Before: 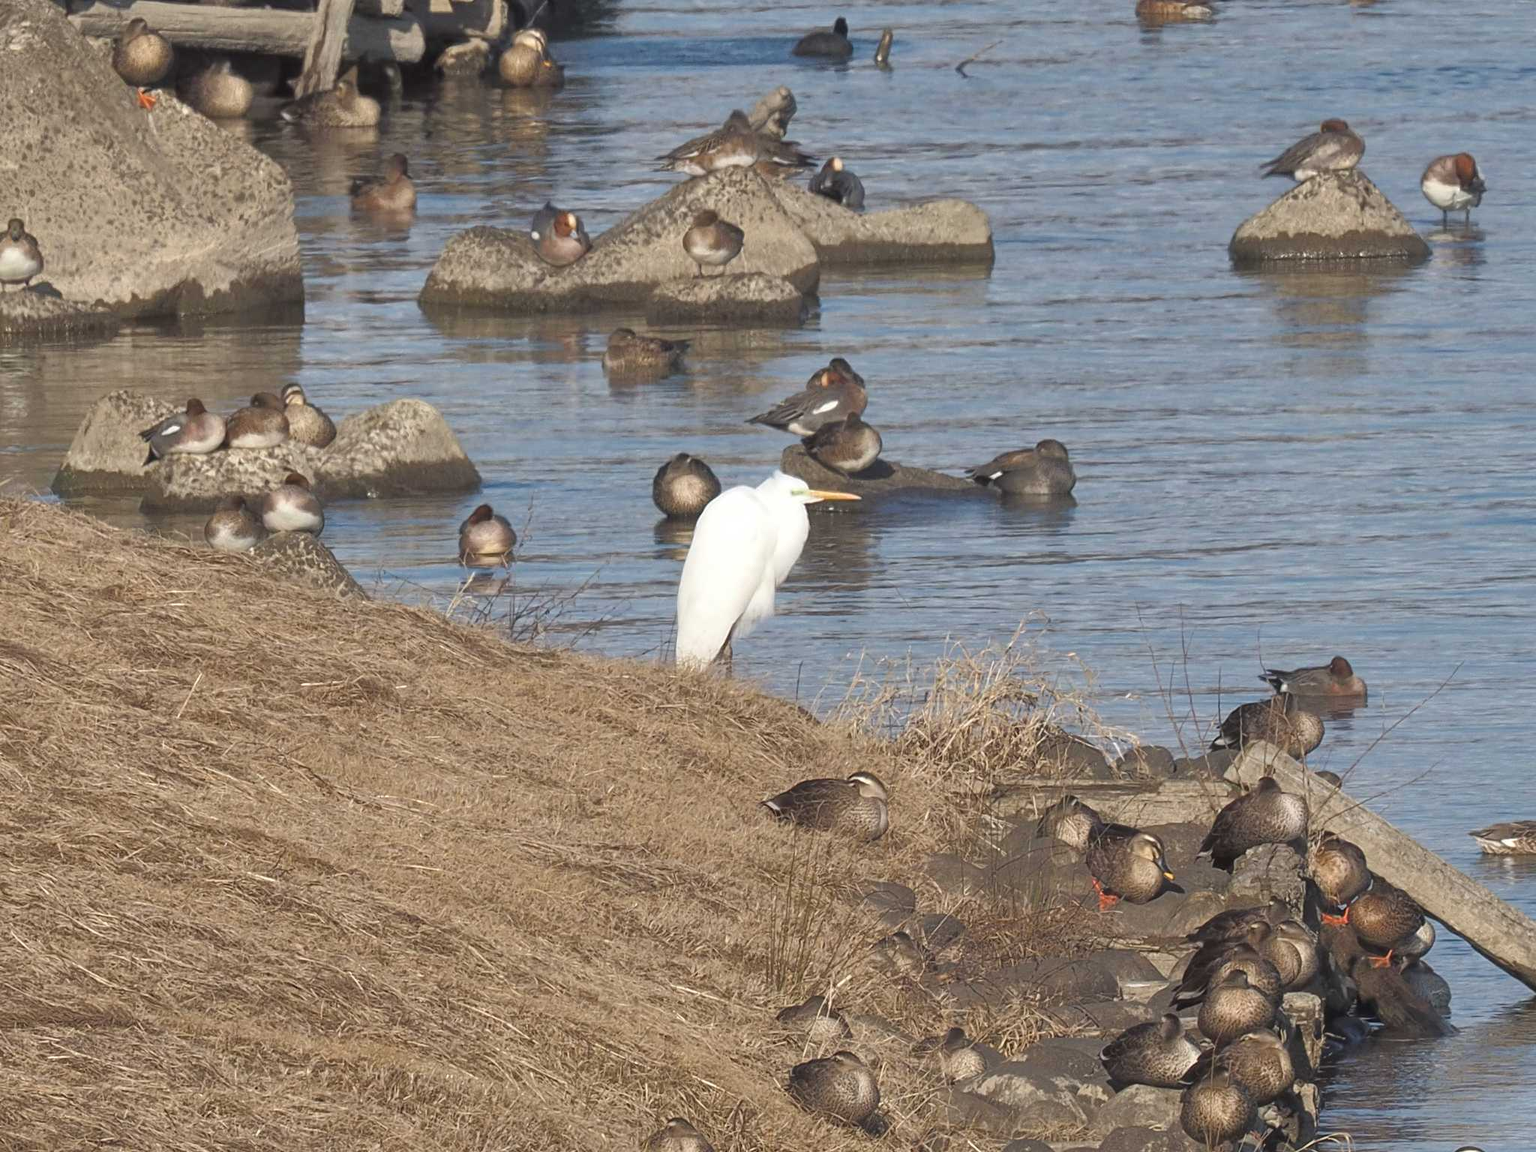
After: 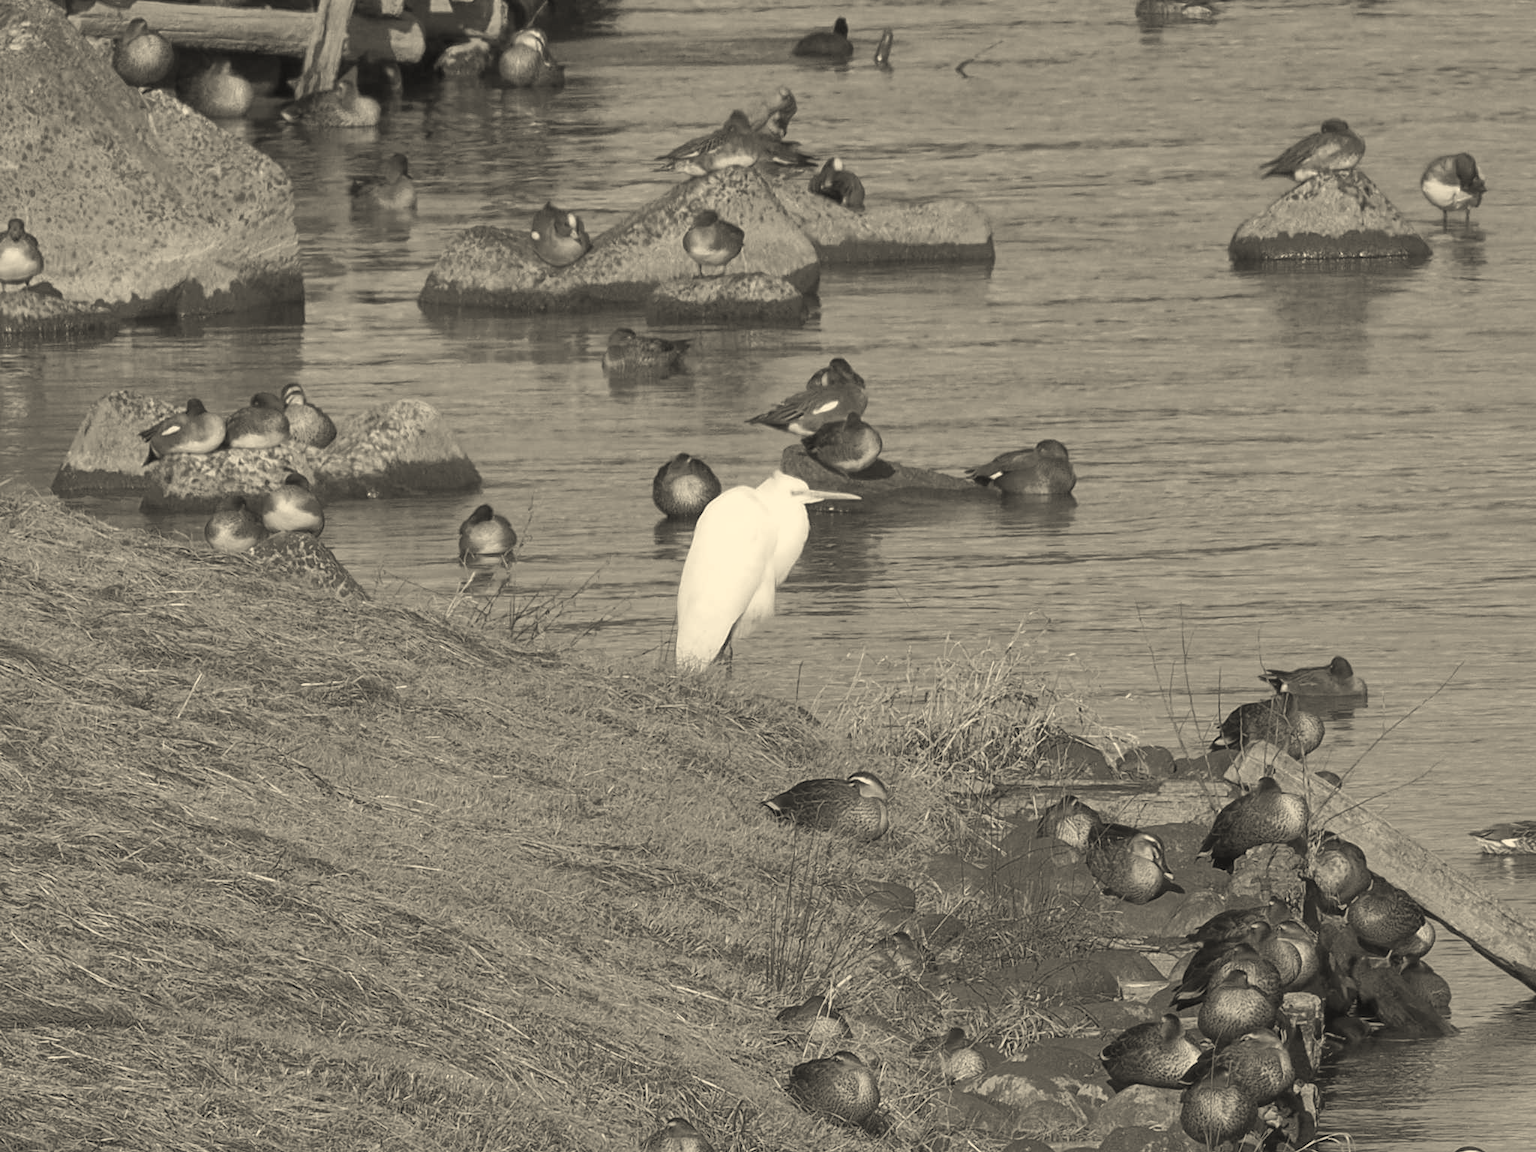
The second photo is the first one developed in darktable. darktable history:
color correction: highlights a* 1.39, highlights b* 17.83
exposure: exposure -0.05 EV
color calibration: output gray [0.267, 0.423, 0.267, 0], illuminant same as pipeline (D50), adaptation none (bypass)
